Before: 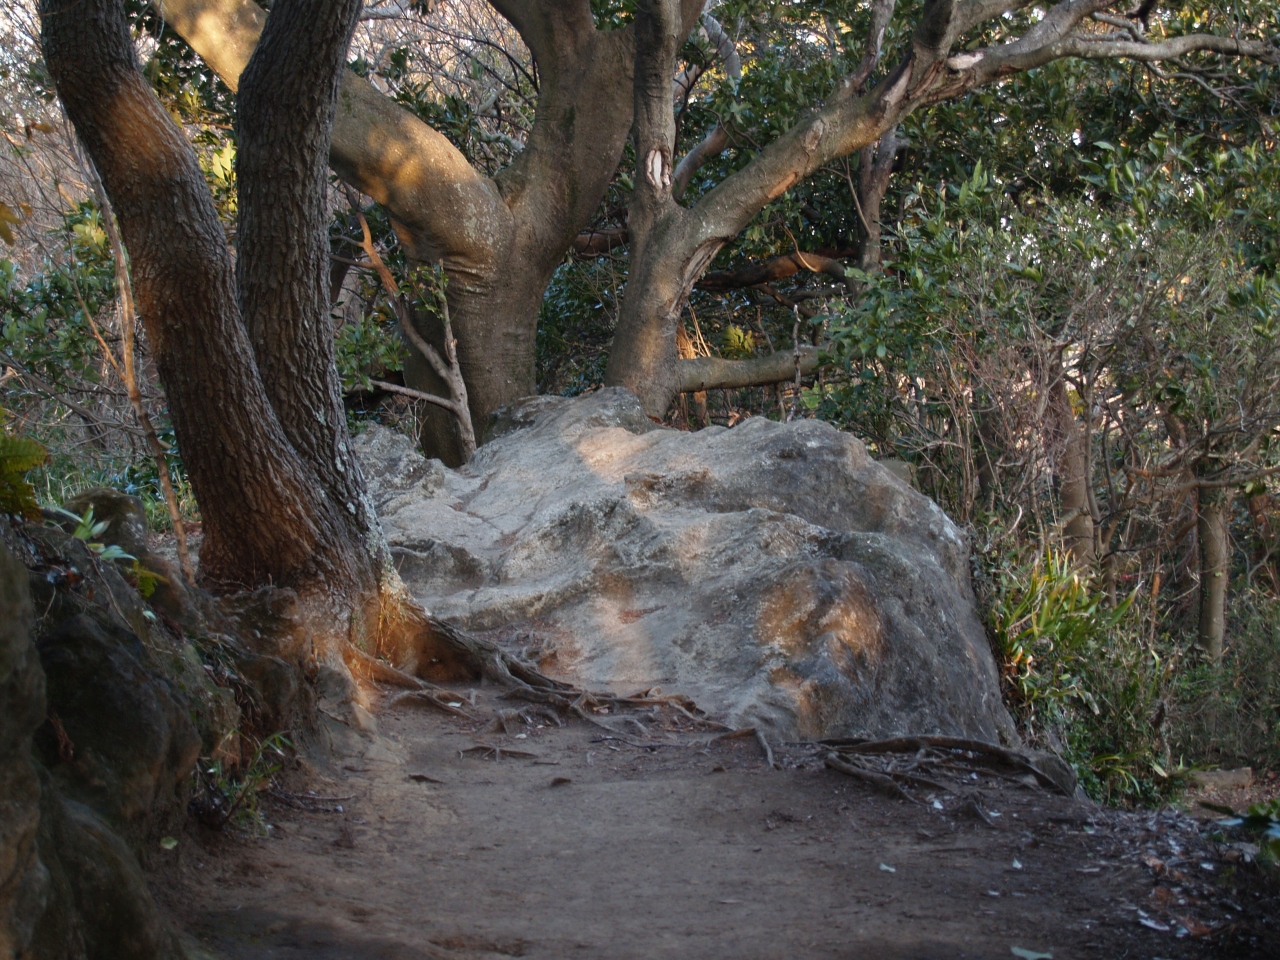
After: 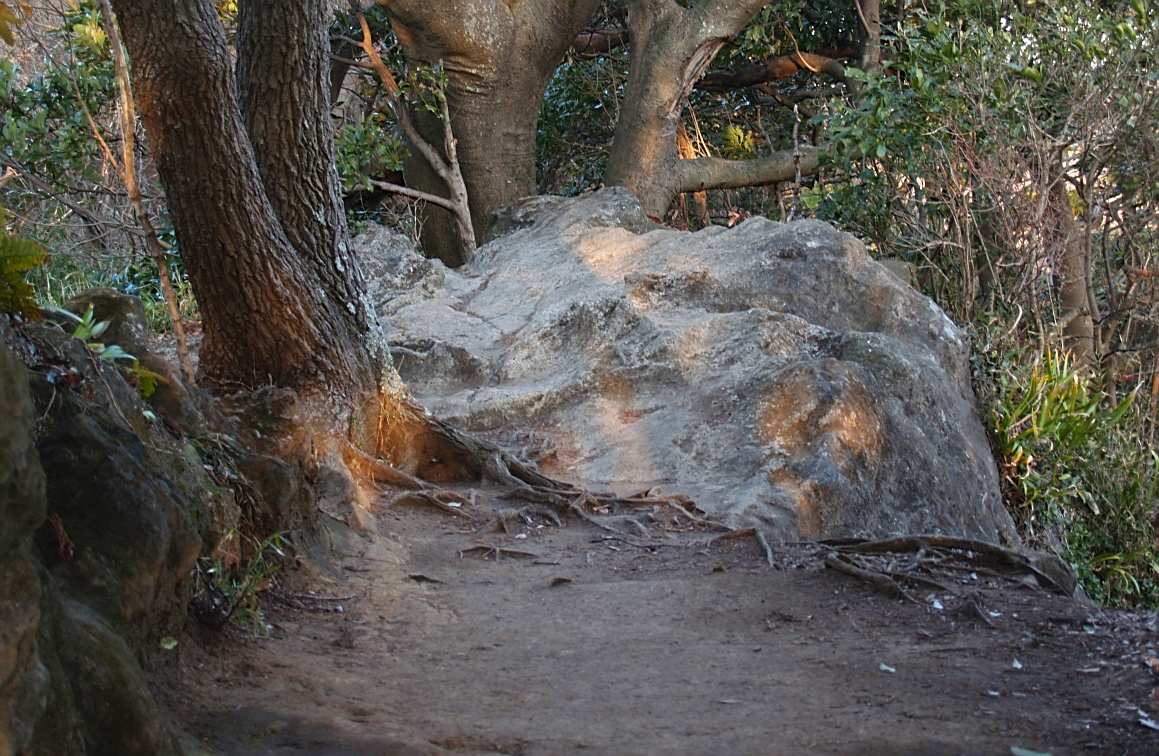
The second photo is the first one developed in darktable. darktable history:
contrast brightness saturation: contrast 0.07, brightness 0.08, saturation 0.18
sharpen: on, module defaults
crop: top 20.916%, right 9.437%, bottom 0.316%
